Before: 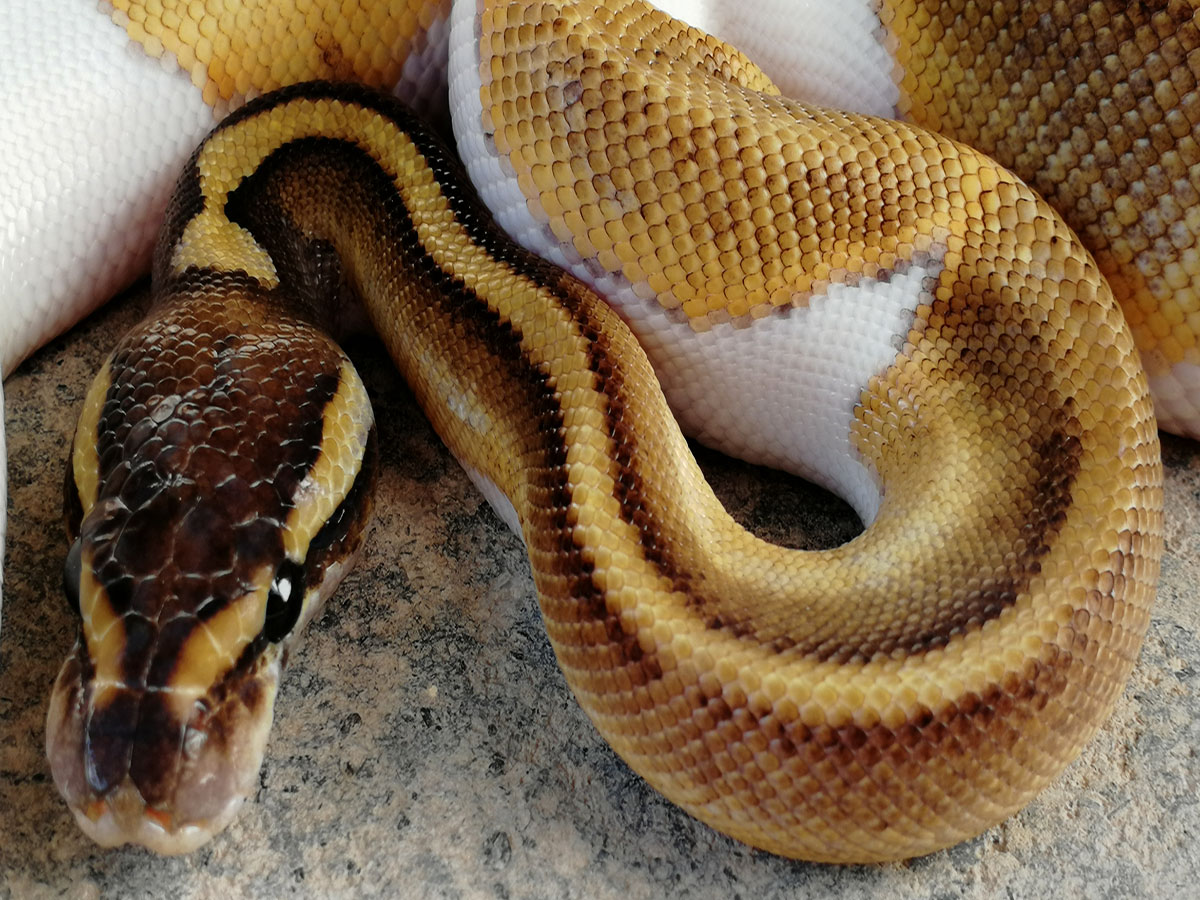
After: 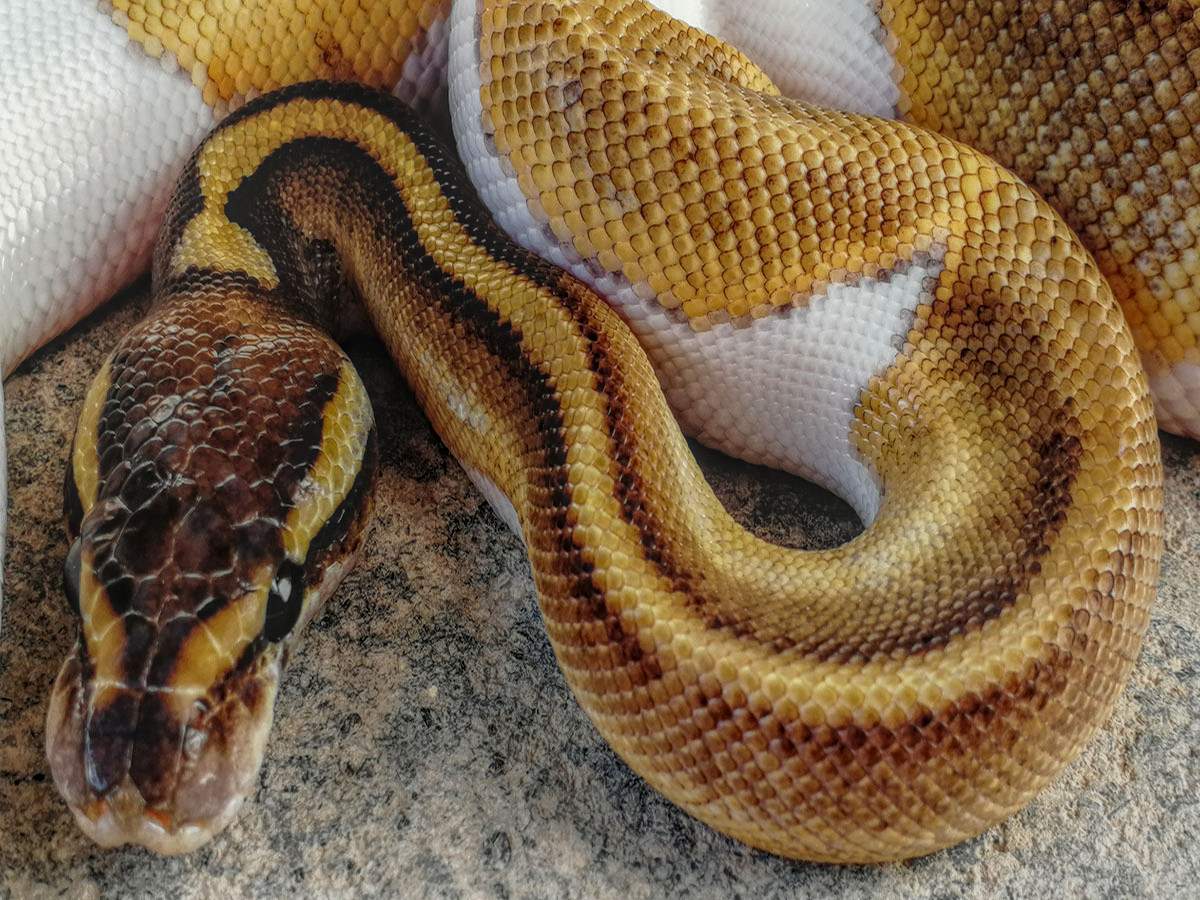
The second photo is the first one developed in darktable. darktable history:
local contrast: highlights 20%, shadows 30%, detail 200%, midtone range 0.2
